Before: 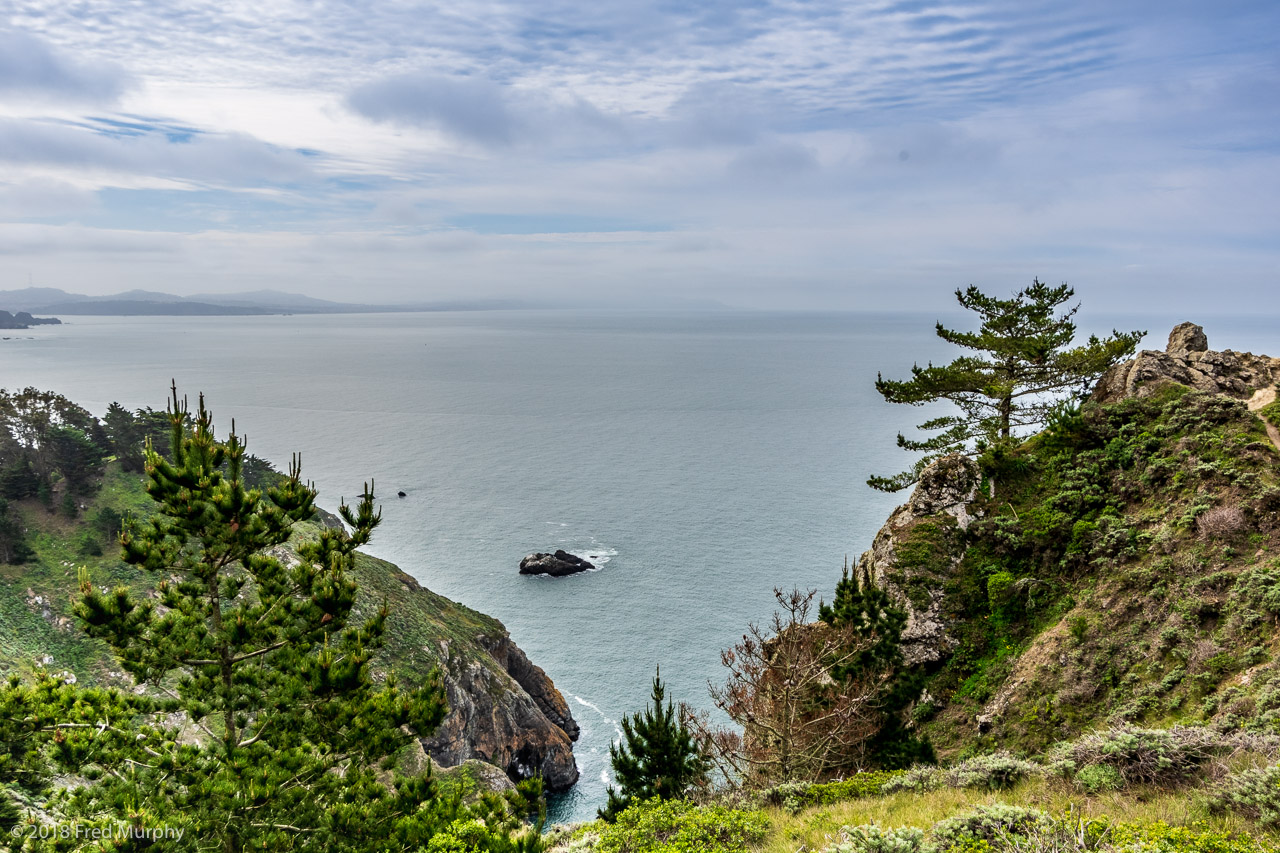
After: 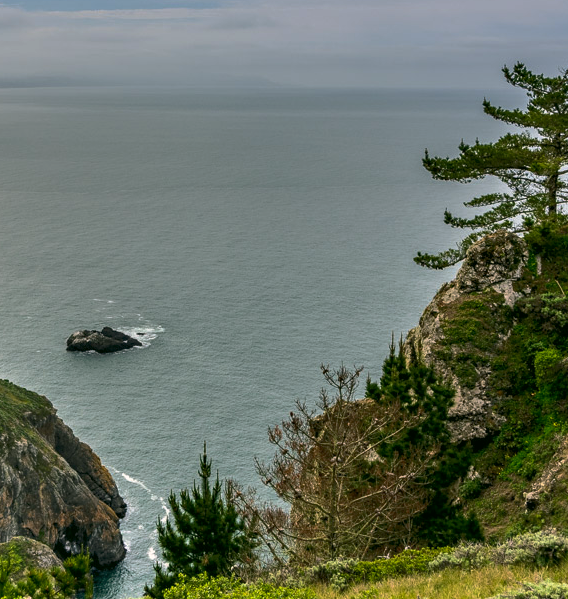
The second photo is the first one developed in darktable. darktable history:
color correction: highlights a* 4.02, highlights b* 4.98, shadows a* -7.55, shadows b* 4.98
crop: left 35.432%, top 26.233%, right 20.145%, bottom 3.432%
rgb curve: curves: ch0 [(0, 0) (0.093, 0.159) (0.241, 0.265) (0.414, 0.42) (1, 1)], compensate middle gray true, preserve colors basic power
base curve: curves: ch0 [(0, 0) (0.595, 0.418) (1, 1)], preserve colors none
